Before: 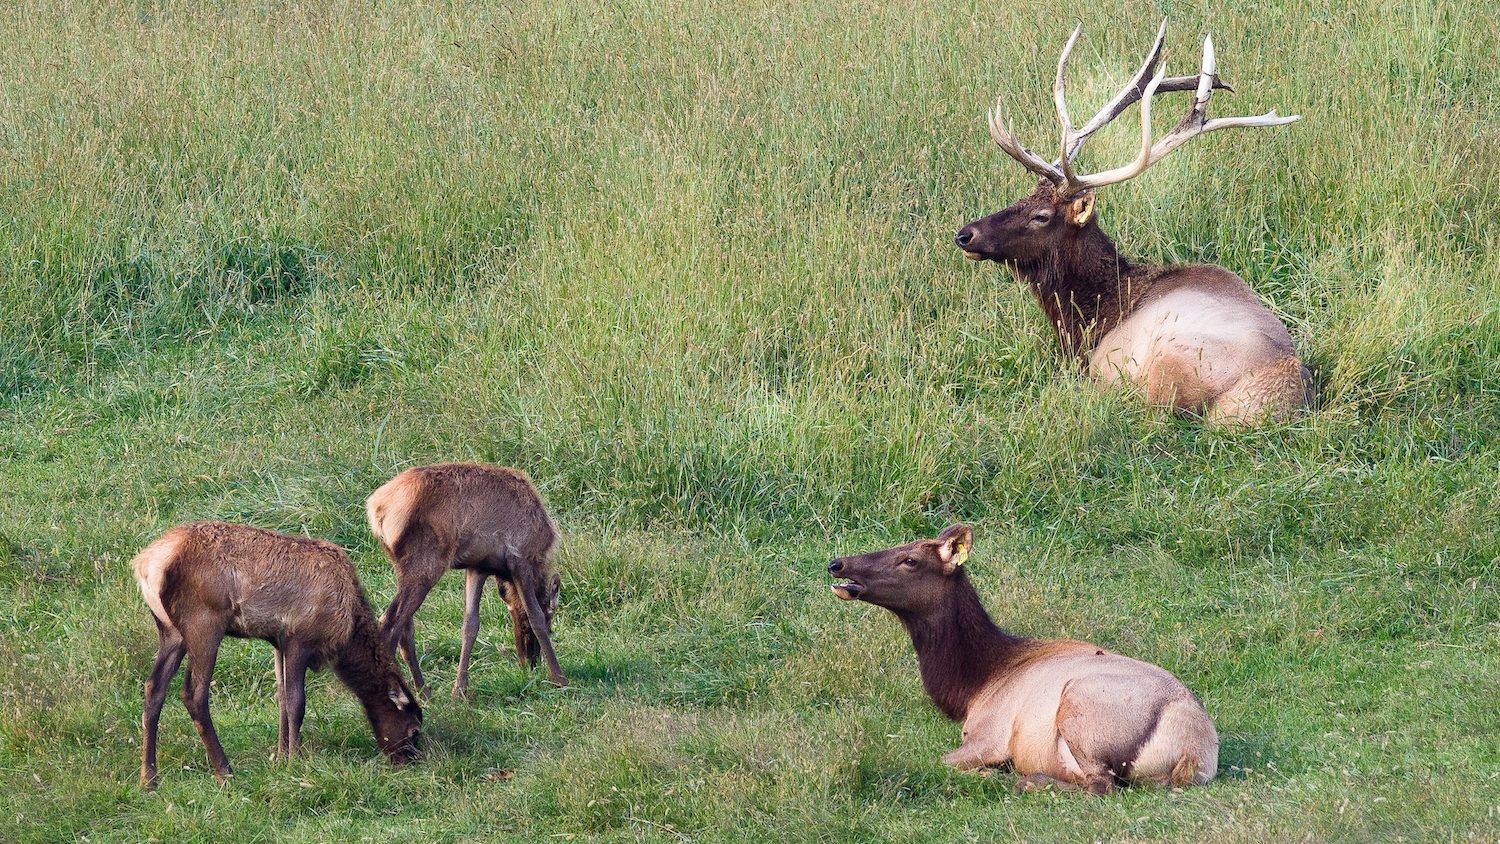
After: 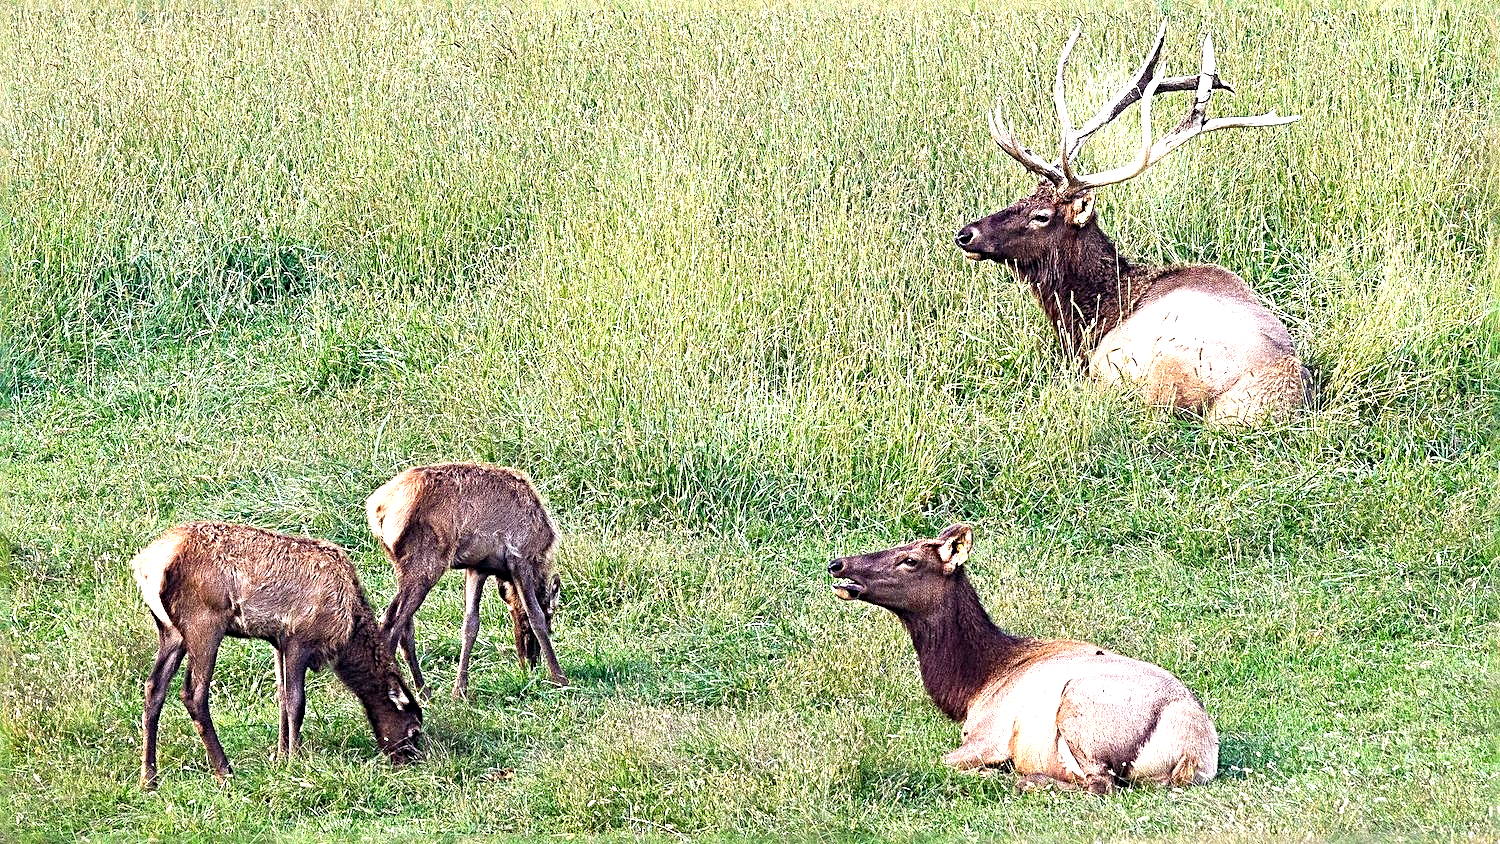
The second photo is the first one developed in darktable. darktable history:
sharpen: radius 3.74, amount 0.944
levels: levels [0, 0.374, 0.749]
